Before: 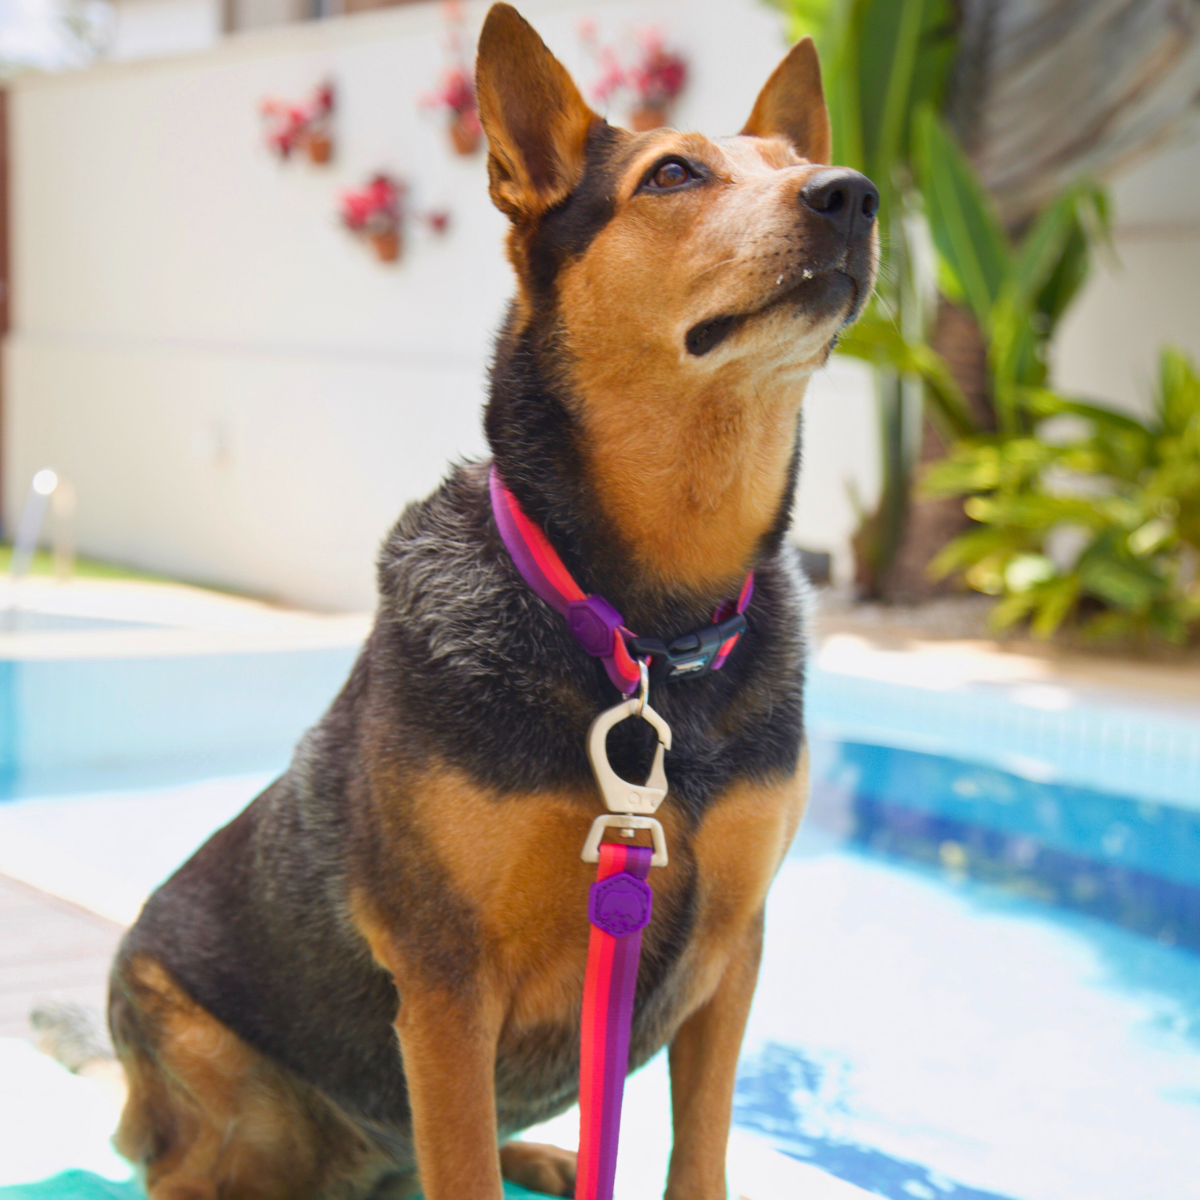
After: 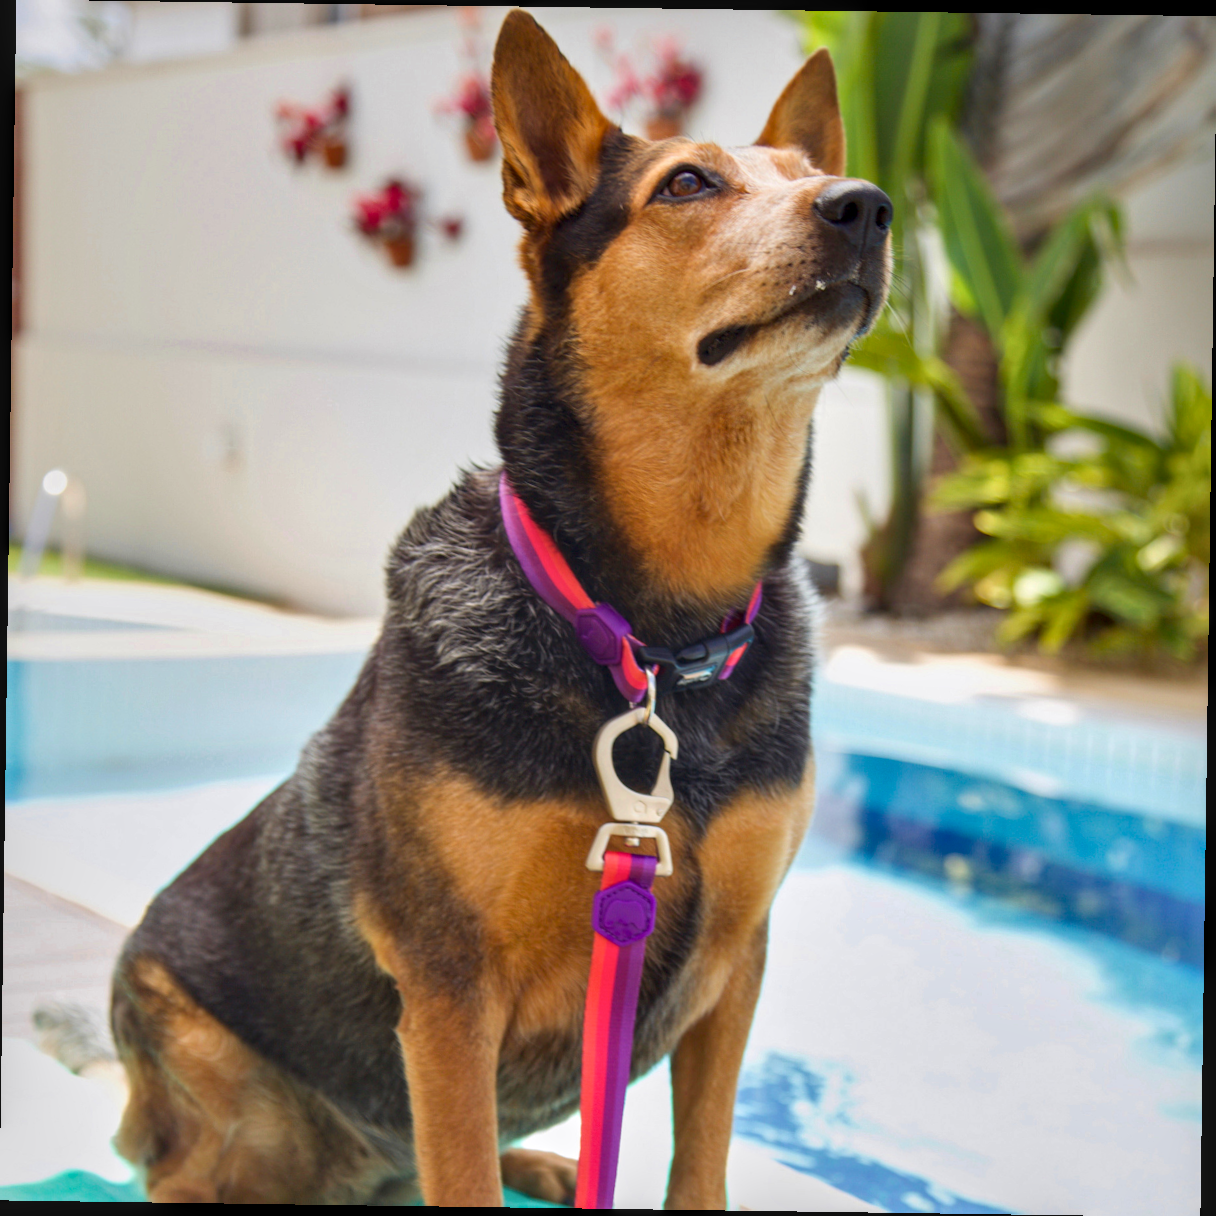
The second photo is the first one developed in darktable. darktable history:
local contrast: detail 130%
rotate and perspective: rotation 0.8°, automatic cropping off
shadows and highlights: shadows 22.7, highlights -48.71, soften with gaussian
